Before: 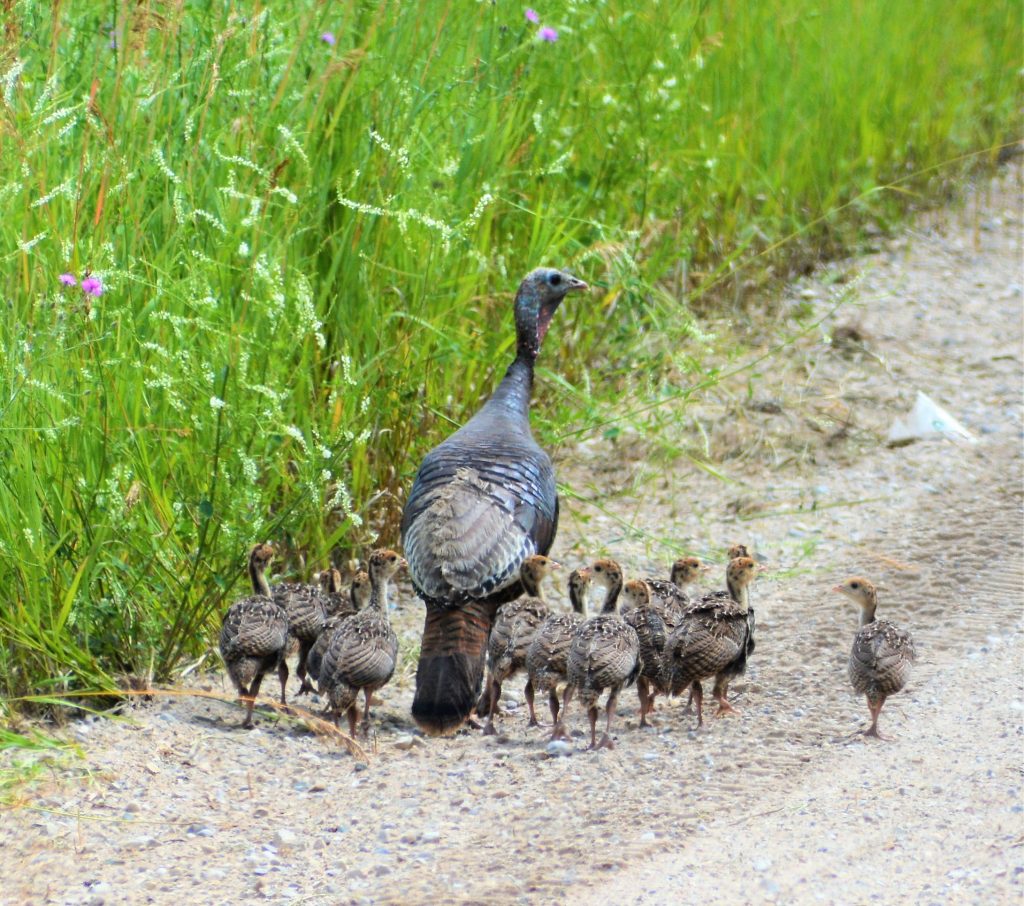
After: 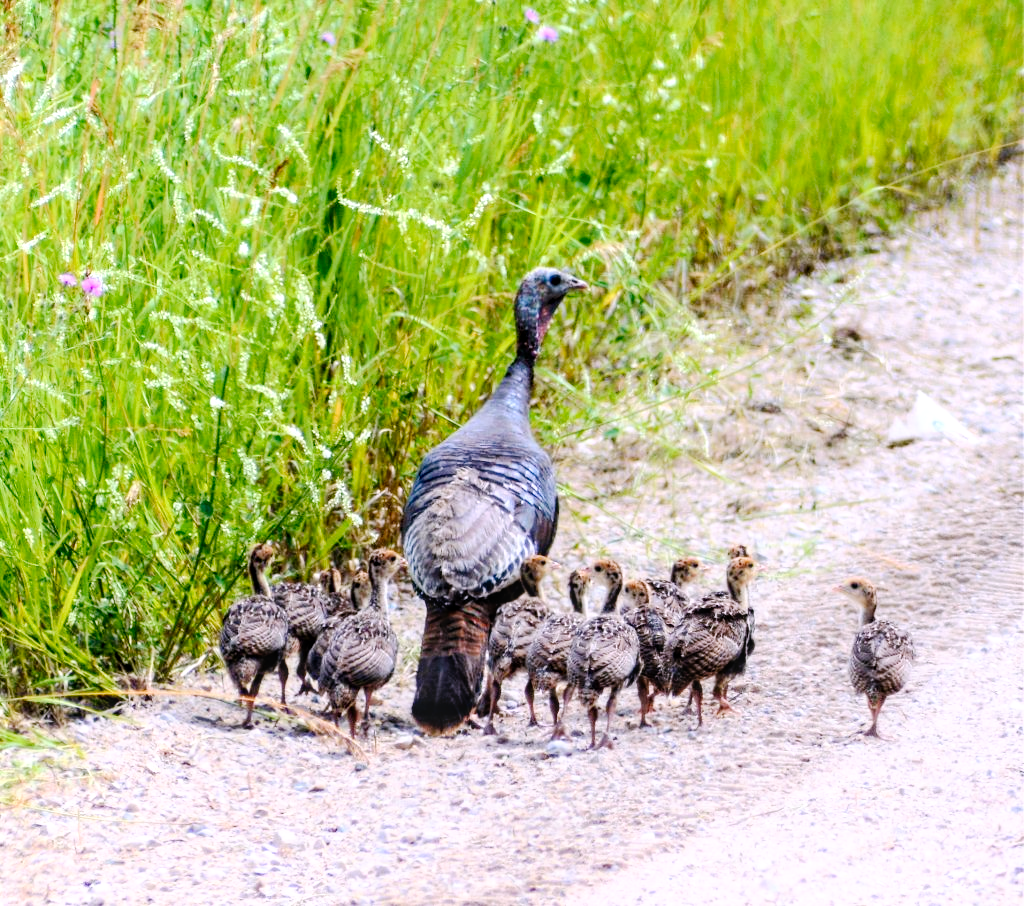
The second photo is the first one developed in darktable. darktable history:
white balance: red 1.066, blue 1.119
local contrast: on, module defaults
shadows and highlights: shadows 0, highlights 40
tone curve: curves: ch0 [(0, 0) (0.003, 0) (0.011, 0.001) (0.025, 0.003) (0.044, 0.005) (0.069, 0.012) (0.1, 0.023) (0.136, 0.039) (0.177, 0.088) (0.224, 0.15) (0.277, 0.24) (0.335, 0.337) (0.399, 0.437) (0.468, 0.535) (0.543, 0.629) (0.623, 0.71) (0.709, 0.782) (0.801, 0.856) (0.898, 0.94) (1, 1)], preserve colors none
